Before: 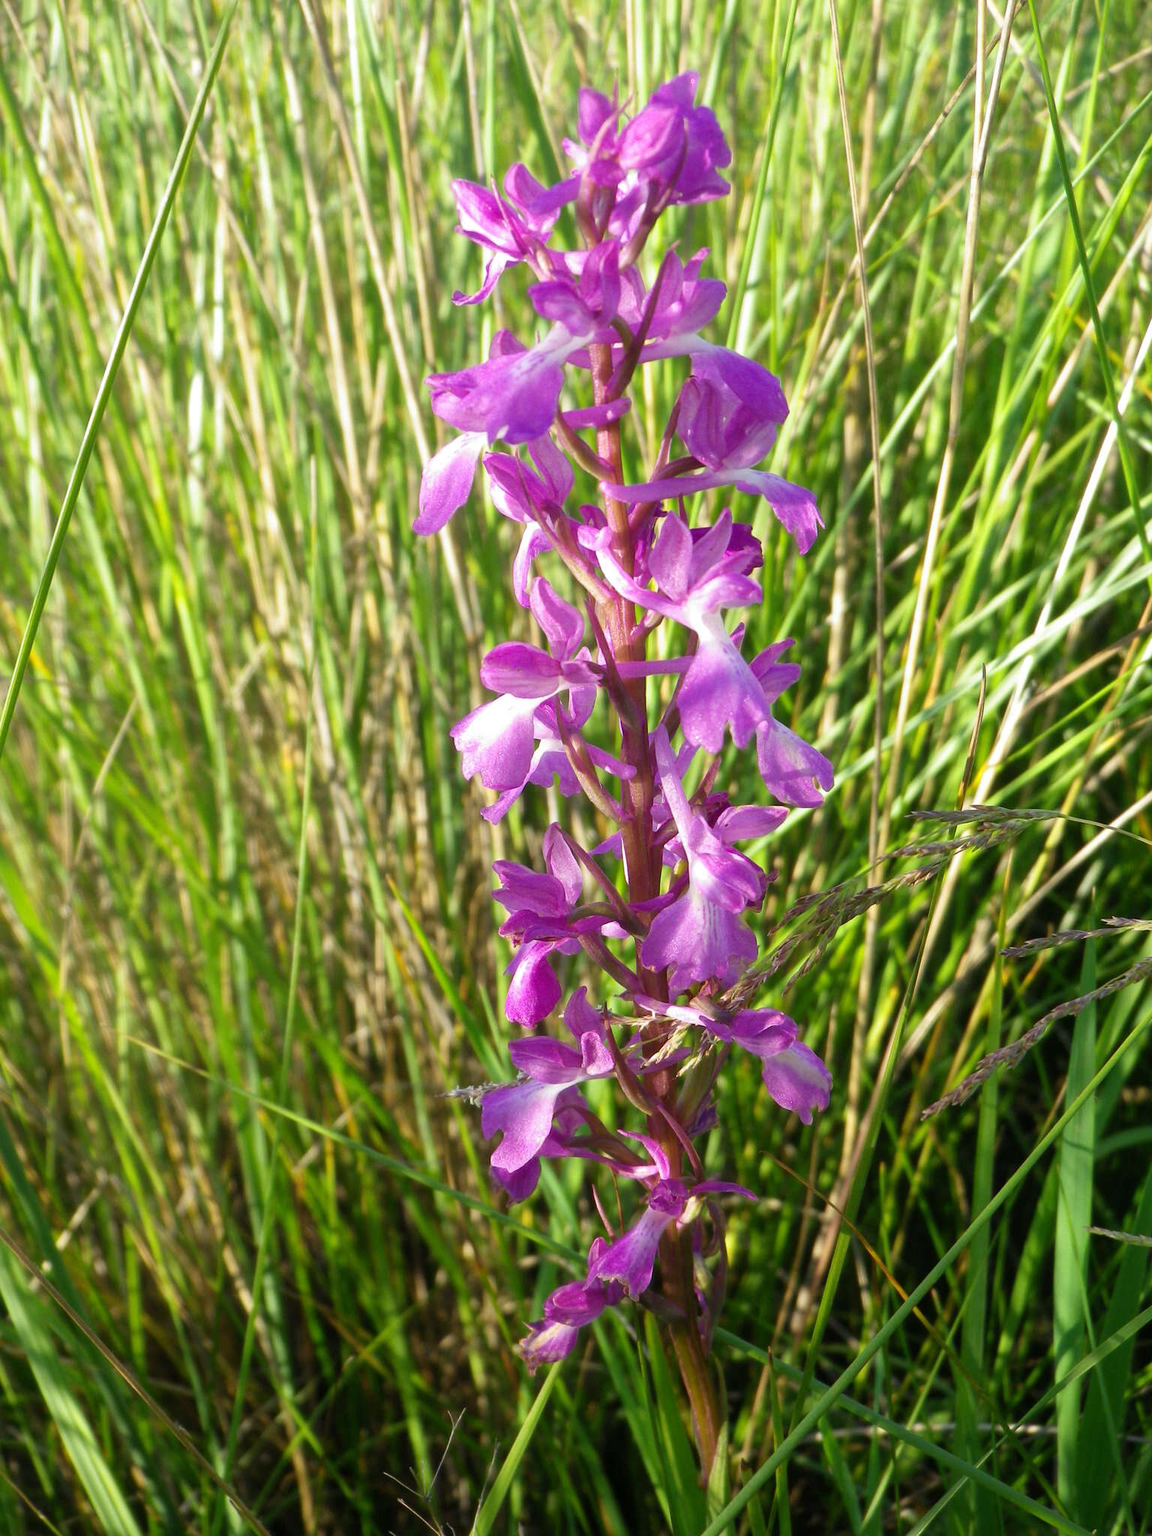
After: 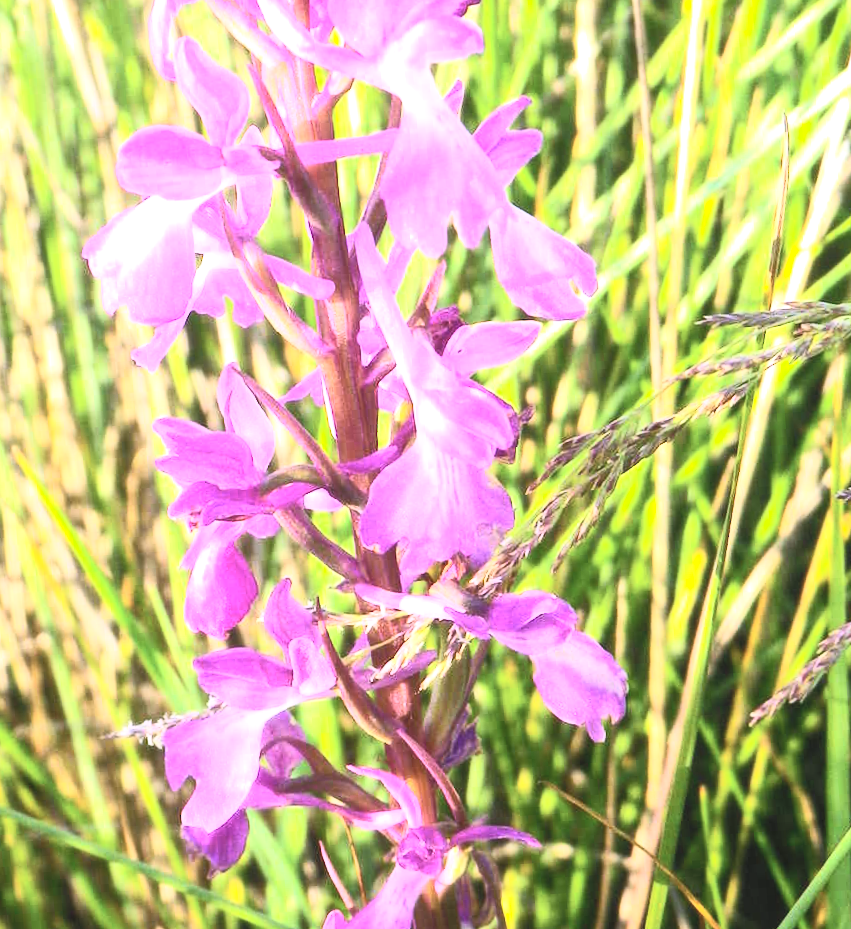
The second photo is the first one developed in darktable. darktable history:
crop: left 35.03%, top 36.625%, right 14.663%, bottom 20.057%
exposure: exposure 0.636 EV, compensate highlight preservation false
rotate and perspective: rotation -4.2°, shear 0.006, automatic cropping off
tone equalizer: -8 EV -0.417 EV, -7 EV -0.389 EV, -6 EV -0.333 EV, -5 EV -0.222 EV, -3 EV 0.222 EV, -2 EV 0.333 EV, -1 EV 0.389 EV, +0 EV 0.417 EV, edges refinement/feathering 500, mask exposure compensation -1.57 EV, preserve details no
local contrast: detail 110%
contrast brightness saturation: contrast 0.39, brightness 0.53
white balance: red 1.066, blue 1.119
